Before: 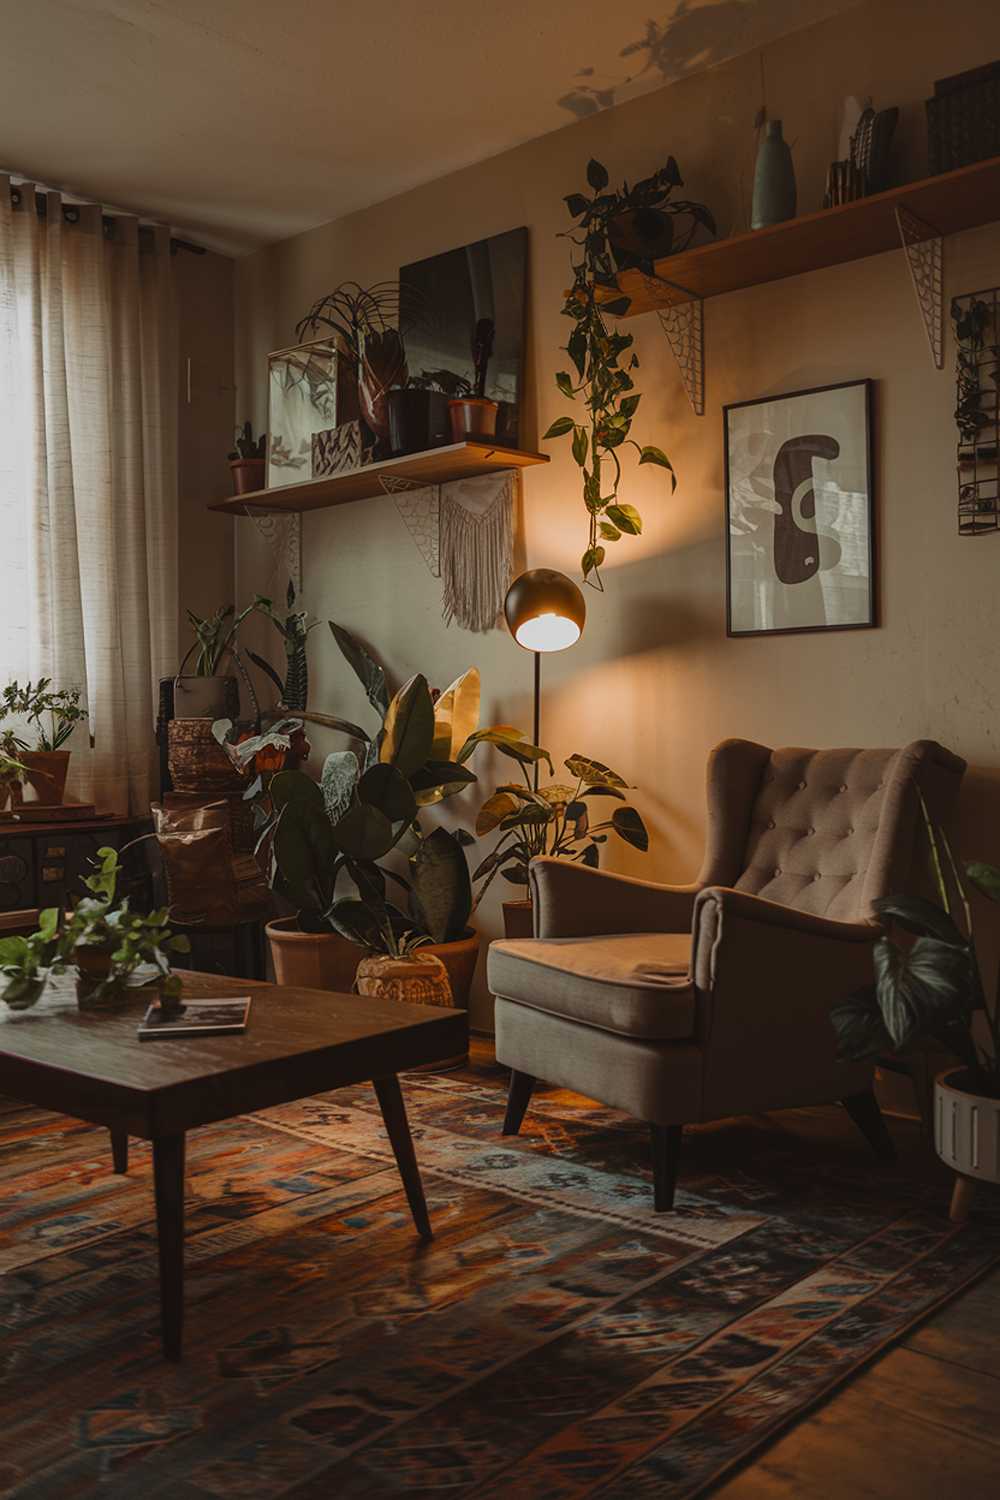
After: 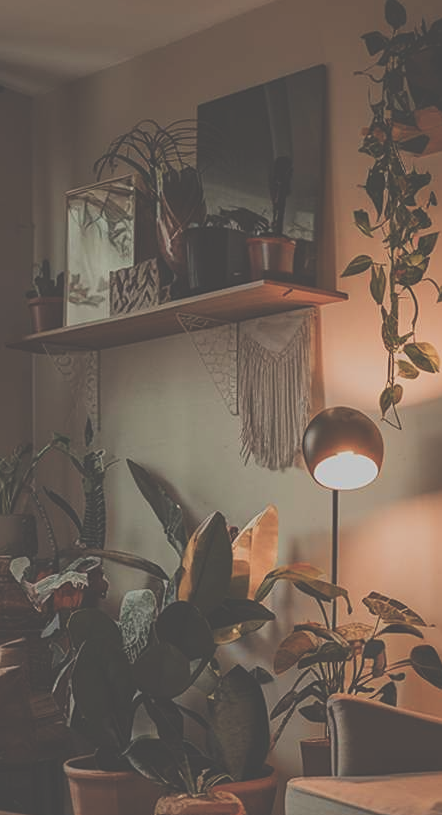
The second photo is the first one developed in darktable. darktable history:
sharpen: amount 0.212
crop: left 20.267%, top 10.804%, right 35.485%, bottom 34.86%
exposure: black level correction -0.061, exposure -0.049 EV, compensate highlight preservation false
filmic rgb: black relative exposure -16 EV, white relative exposure 4.95 EV, hardness 6.21, color science v4 (2020), contrast in shadows soft, contrast in highlights soft
color zones: curves: ch1 [(0, 0.469) (0.072, 0.457) (0.243, 0.494) (0.429, 0.5) (0.571, 0.5) (0.714, 0.5) (0.857, 0.5) (1, 0.469)]; ch2 [(0, 0.499) (0.143, 0.467) (0.242, 0.436) (0.429, 0.493) (0.571, 0.5) (0.714, 0.5) (0.857, 0.5) (1, 0.499)]
